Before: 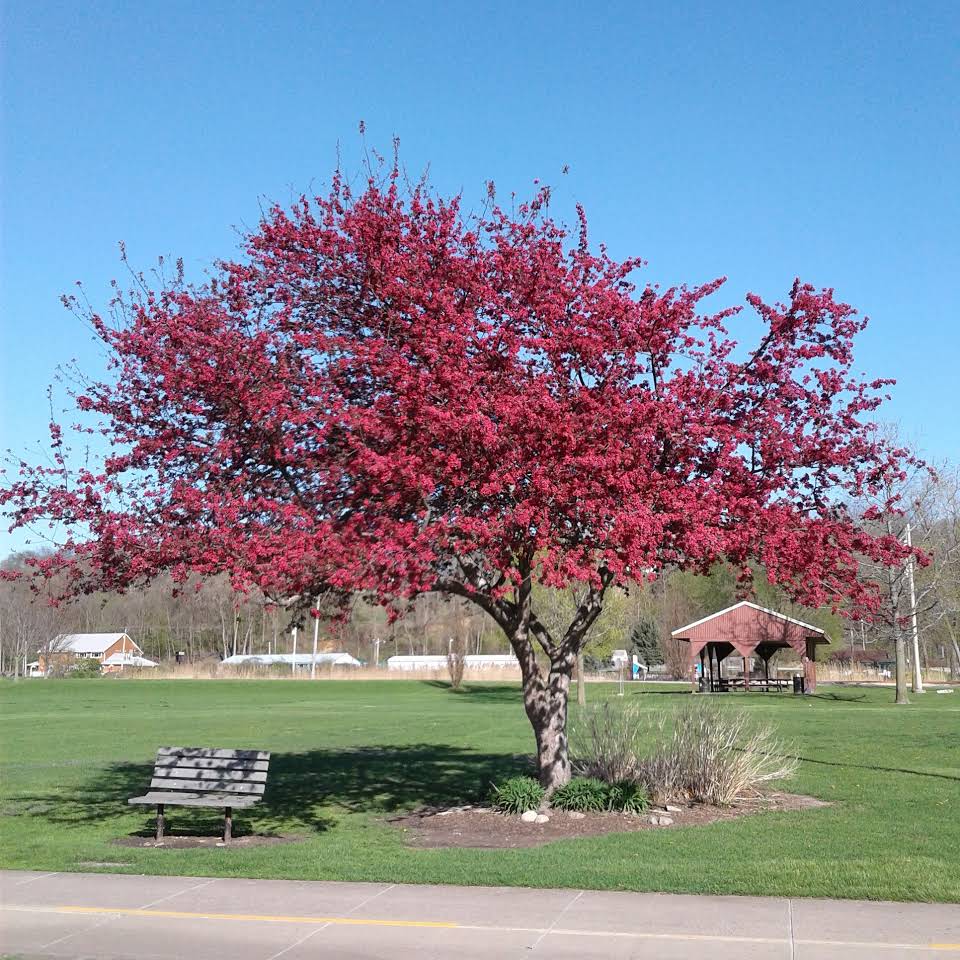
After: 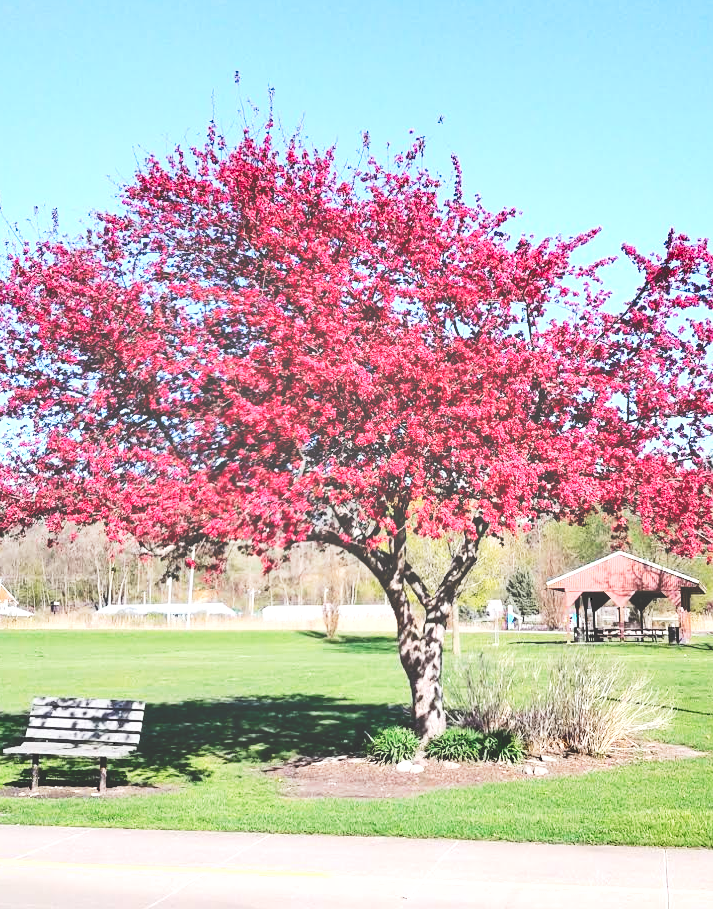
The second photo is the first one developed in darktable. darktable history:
exposure: exposure 0.573 EV, compensate exposure bias true, compensate highlight preservation false
contrast brightness saturation: contrast 0.1, brightness 0.299, saturation 0.148
tone curve: curves: ch0 [(0, 0) (0.003, 0.319) (0.011, 0.319) (0.025, 0.323) (0.044, 0.323) (0.069, 0.327) (0.1, 0.33) (0.136, 0.338) (0.177, 0.348) (0.224, 0.361) (0.277, 0.374) (0.335, 0.398) (0.399, 0.444) (0.468, 0.516) (0.543, 0.595) (0.623, 0.694) (0.709, 0.793) (0.801, 0.883) (0.898, 0.942) (1, 1)], preserve colors none
shadows and highlights: shadows 13.34, white point adjustment 1.19, soften with gaussian
crop and rotate: left 13.043%, top 5.293%, right 12.589%
